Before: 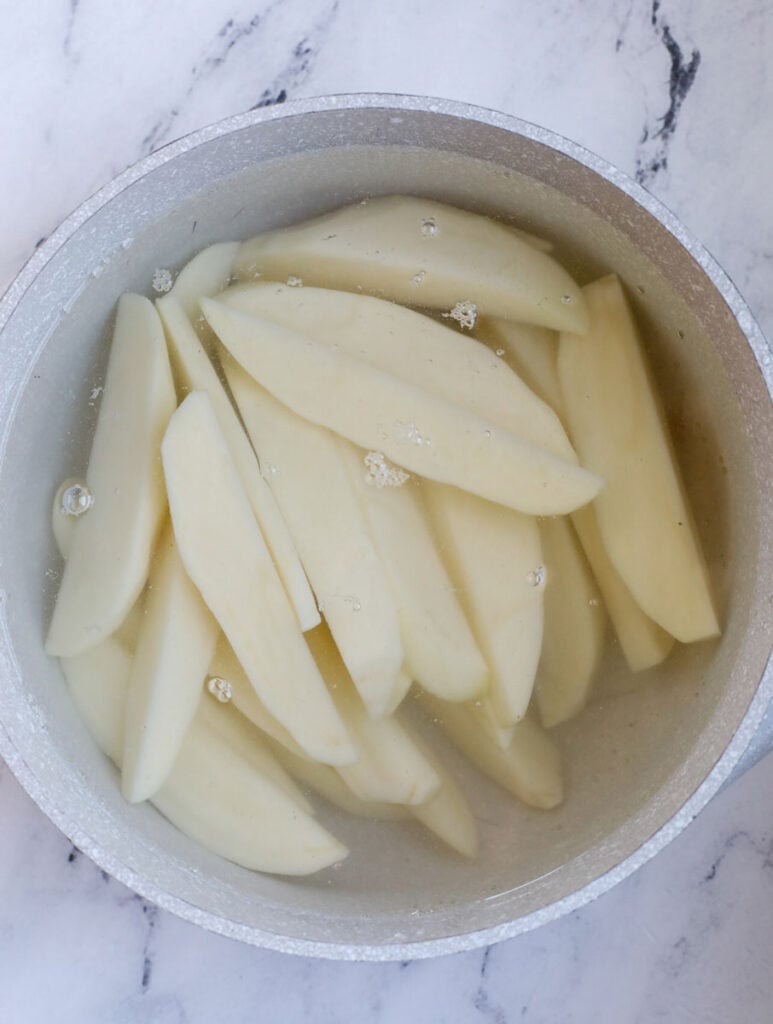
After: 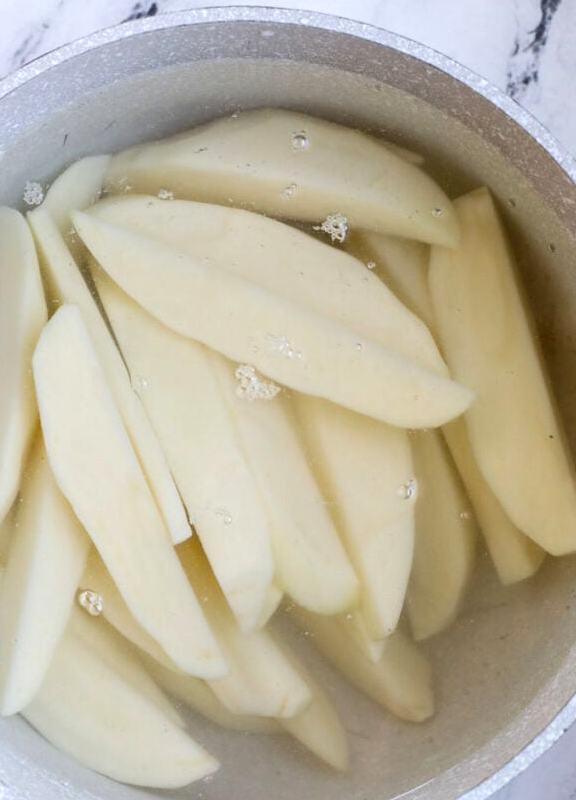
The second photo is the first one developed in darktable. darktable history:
crop: left 16.759%, top 8.55%, right 8.465%, bottom 12.495%
tone equalizer: -8 EV -0.405 EV, -7 EV -0.356 EV, -6 EV -0.353 EV, -5 EV -0.221 EV, -3 EV 0.227 EV, -2 EV 0.355 EV, -1 EV 0.388 EV, +0 EV 0.413 EV, edges refinement/feathering 500, mask exposure compensation -1.57 EV, preserve details no
contrast brightness saturation: contrast -0.018, brightness -0.009, saturation 0.044
